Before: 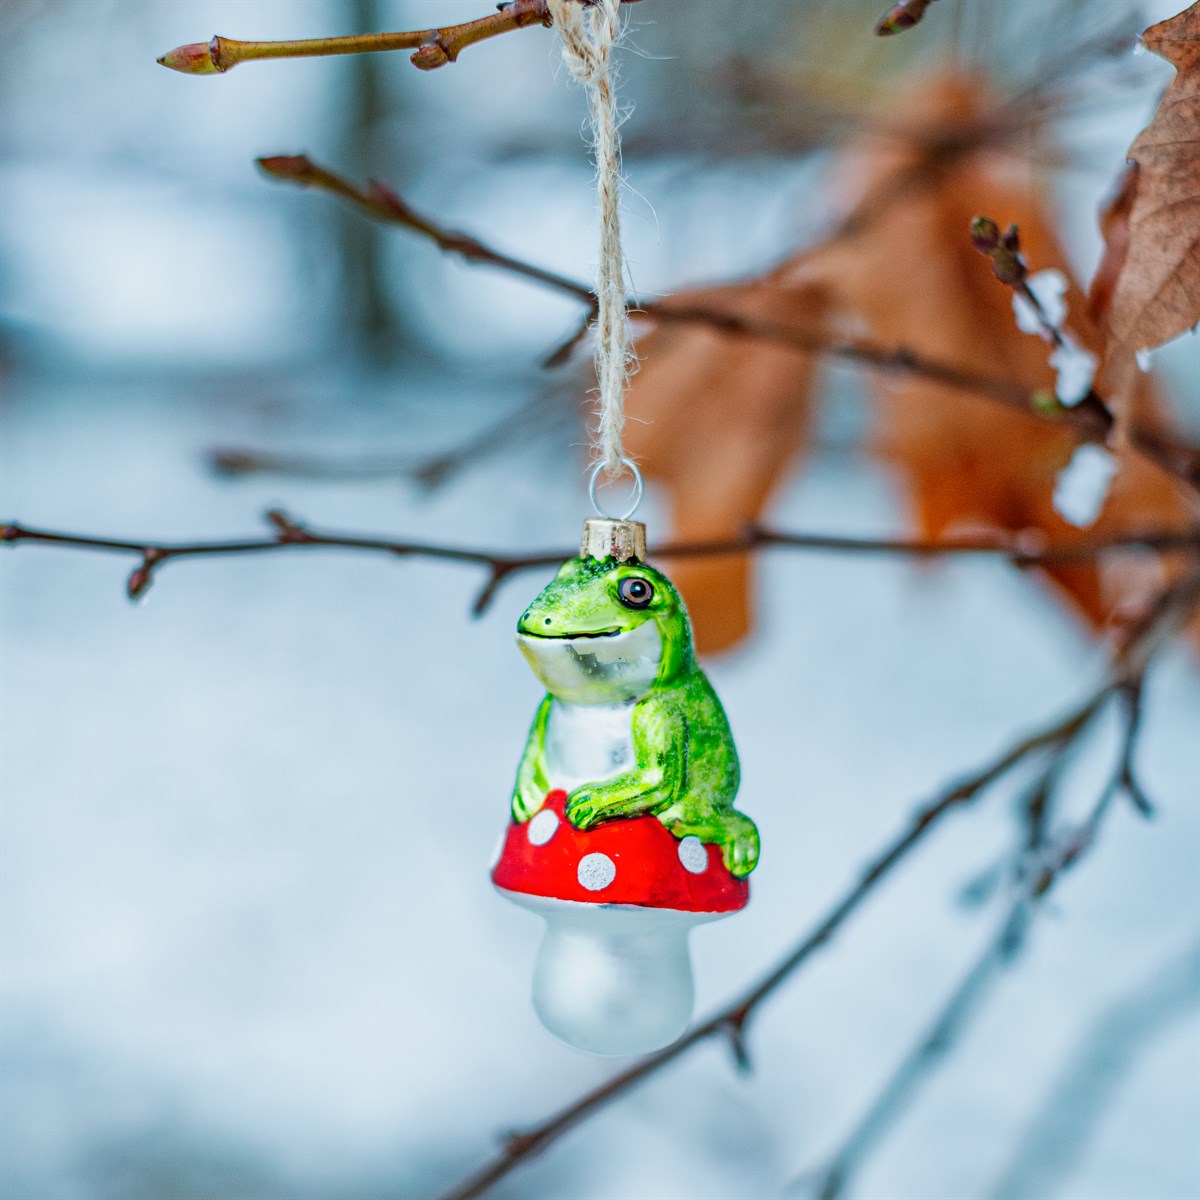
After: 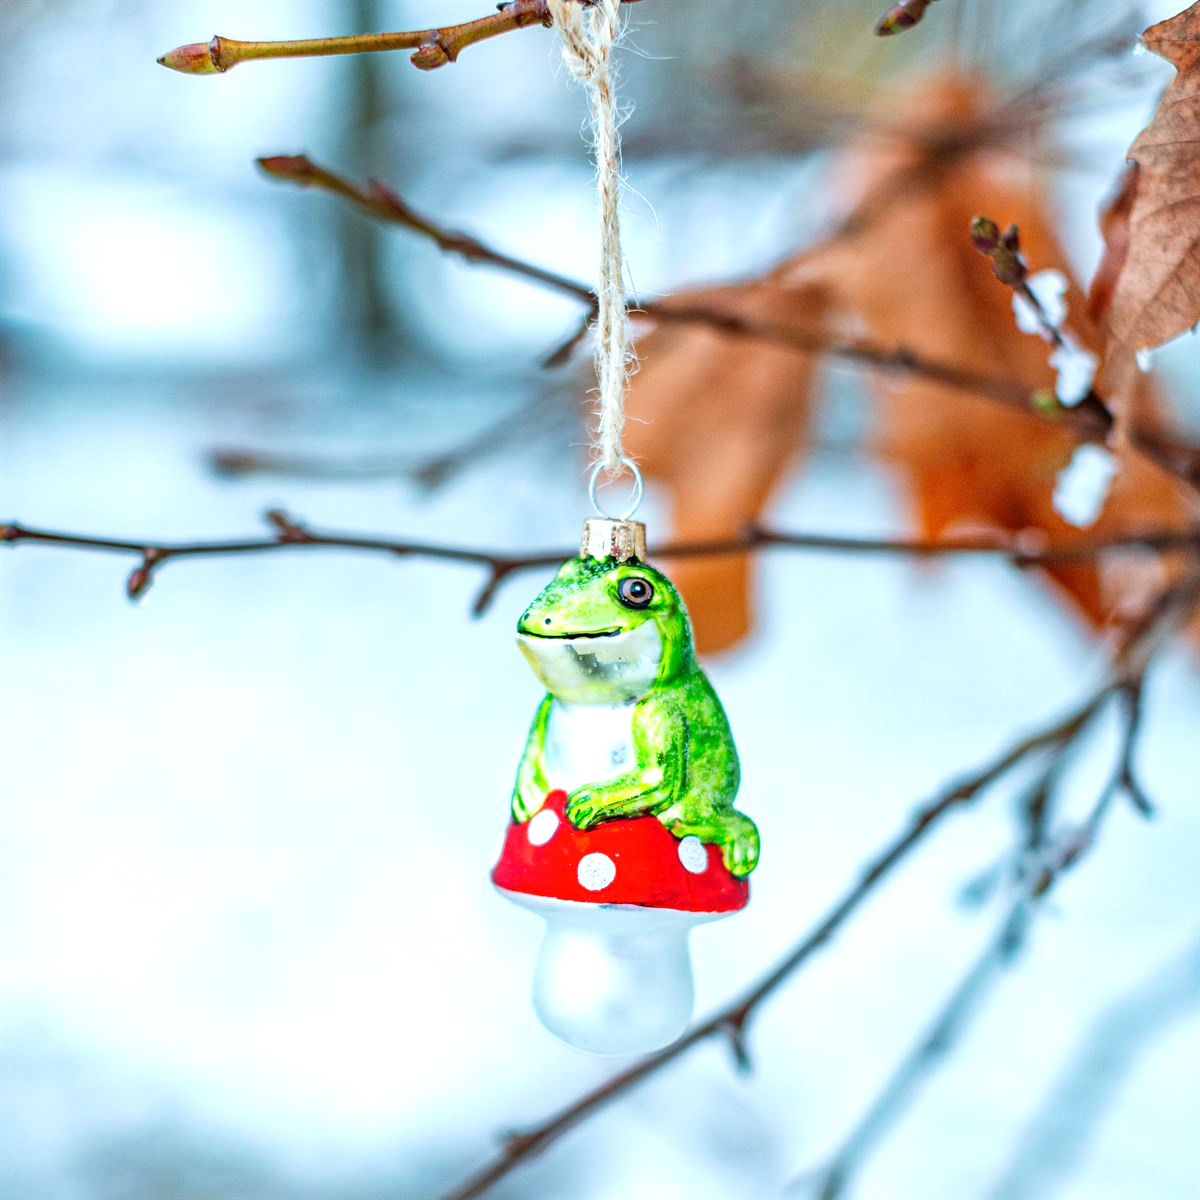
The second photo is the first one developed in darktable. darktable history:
exposure: exposure 0.637 EV, compensate exposure bias true, compensate highlight preservation false
